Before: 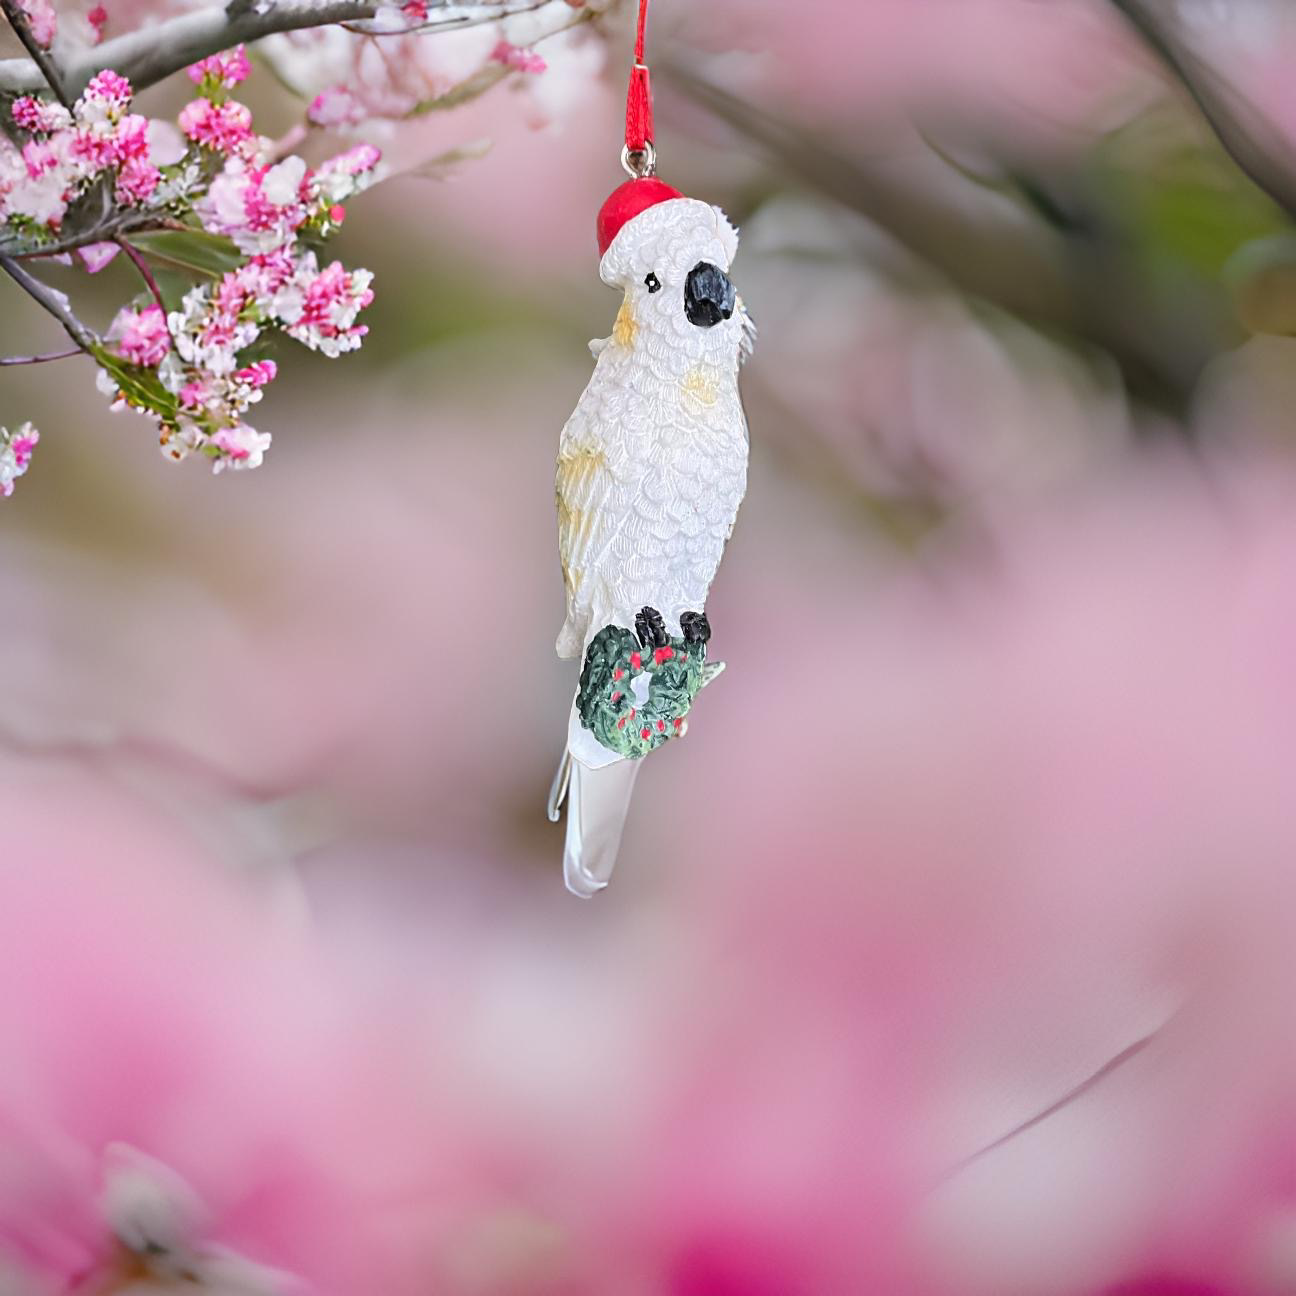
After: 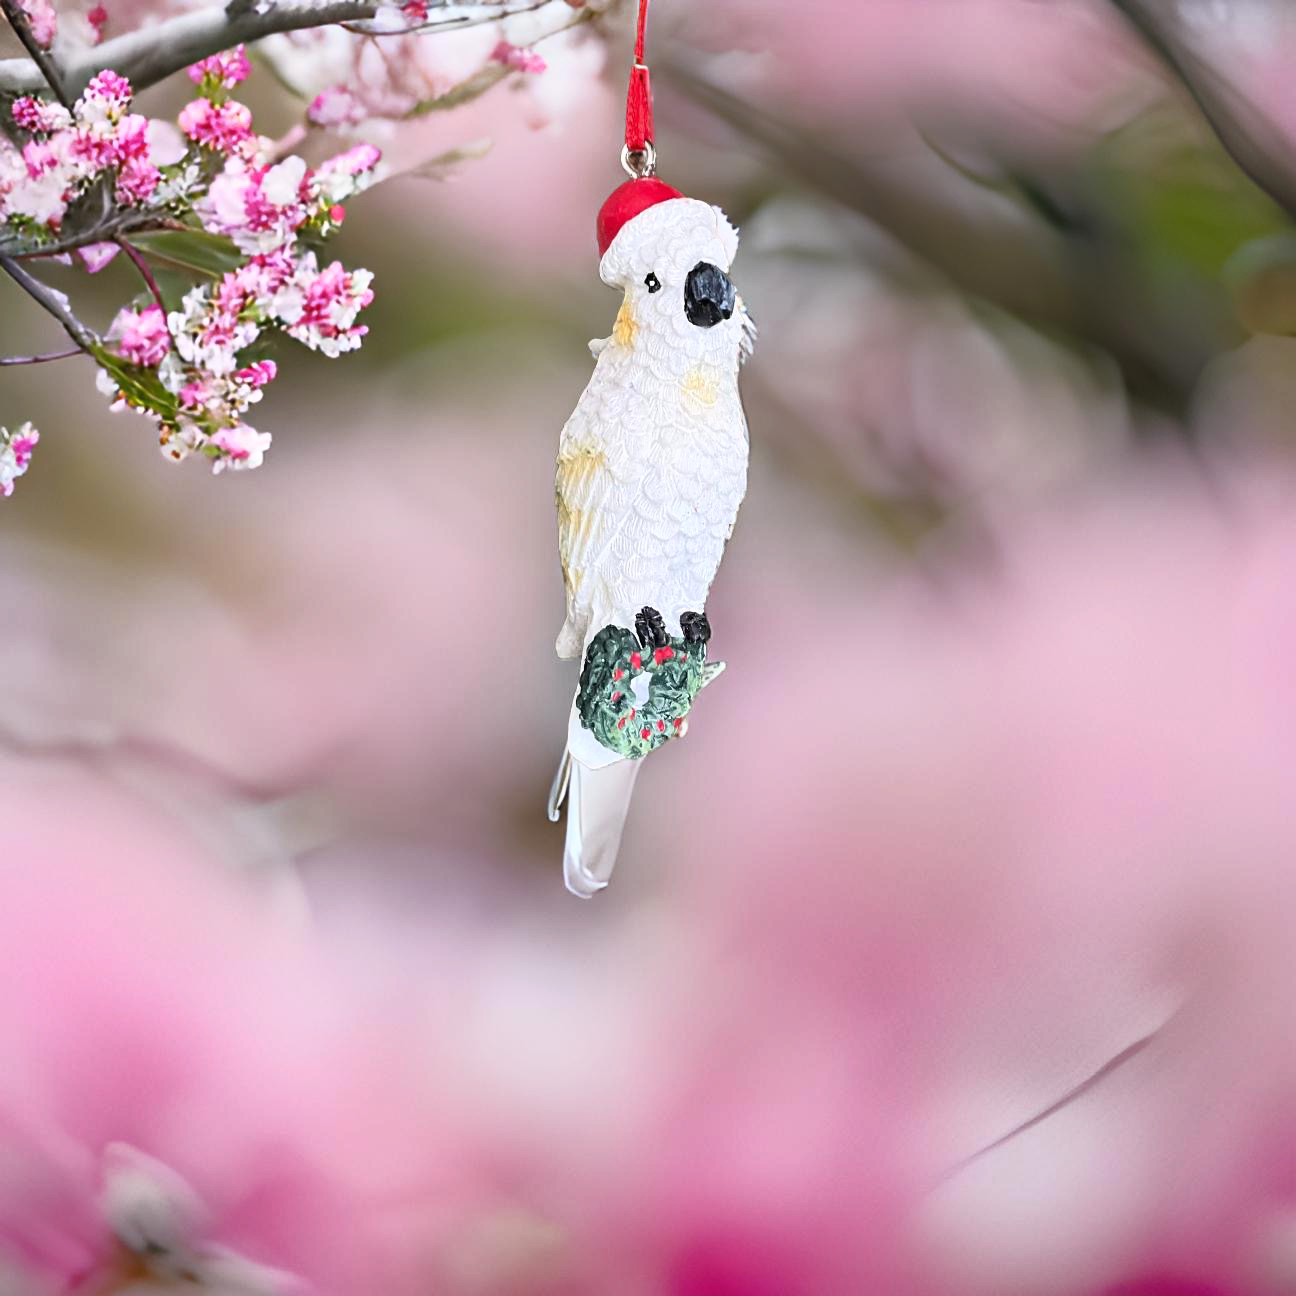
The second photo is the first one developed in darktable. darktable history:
base curve: curves: ch0 [(0, 0) (0.257, 0.25) (0.482, 0.586) (0.757, 0.871) (1, 1)]
